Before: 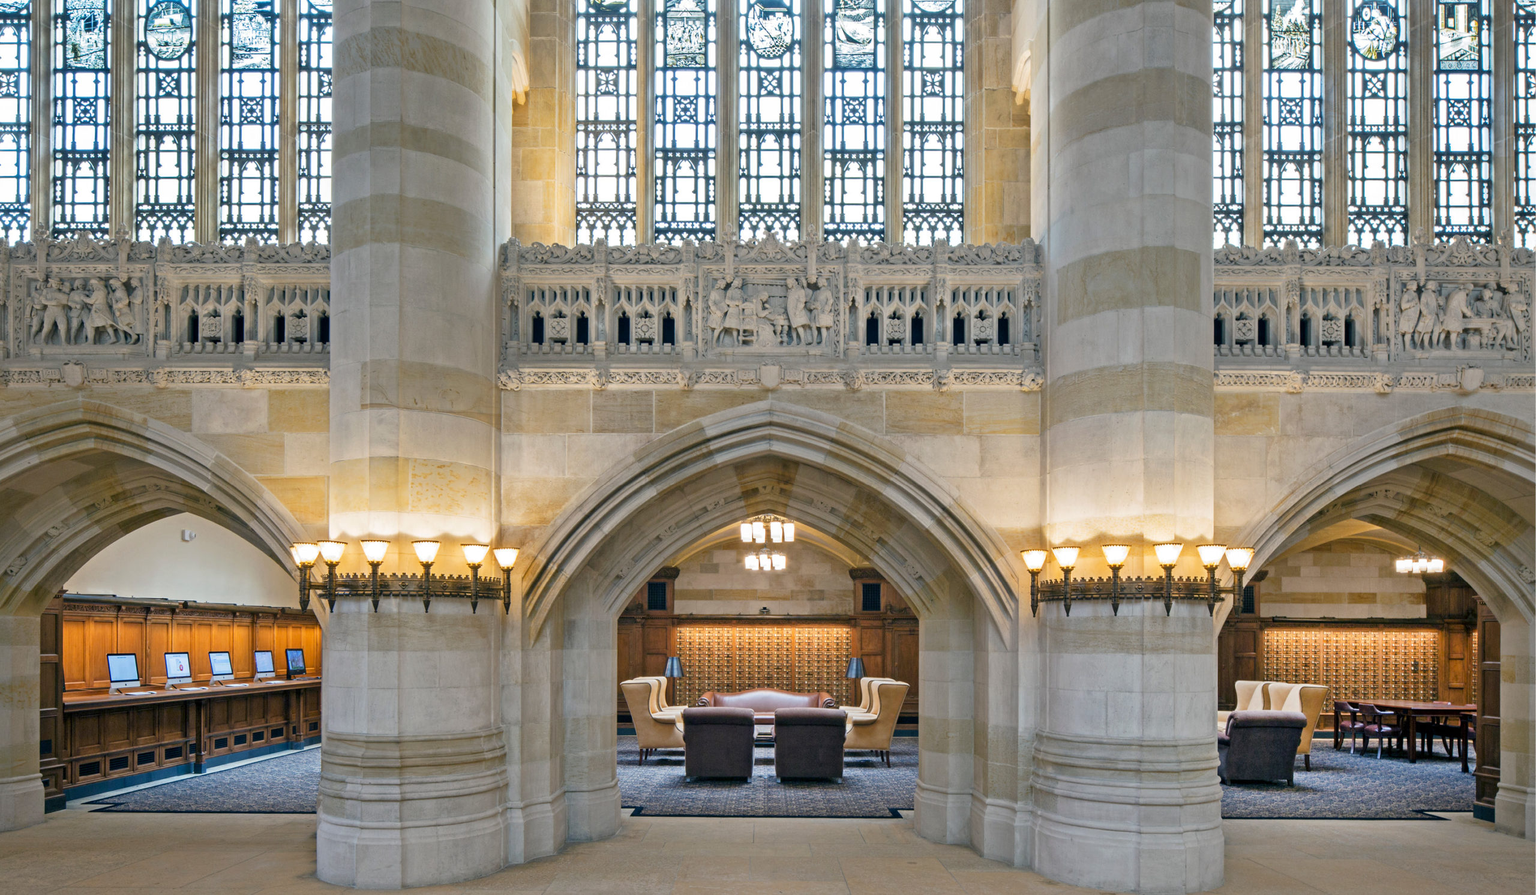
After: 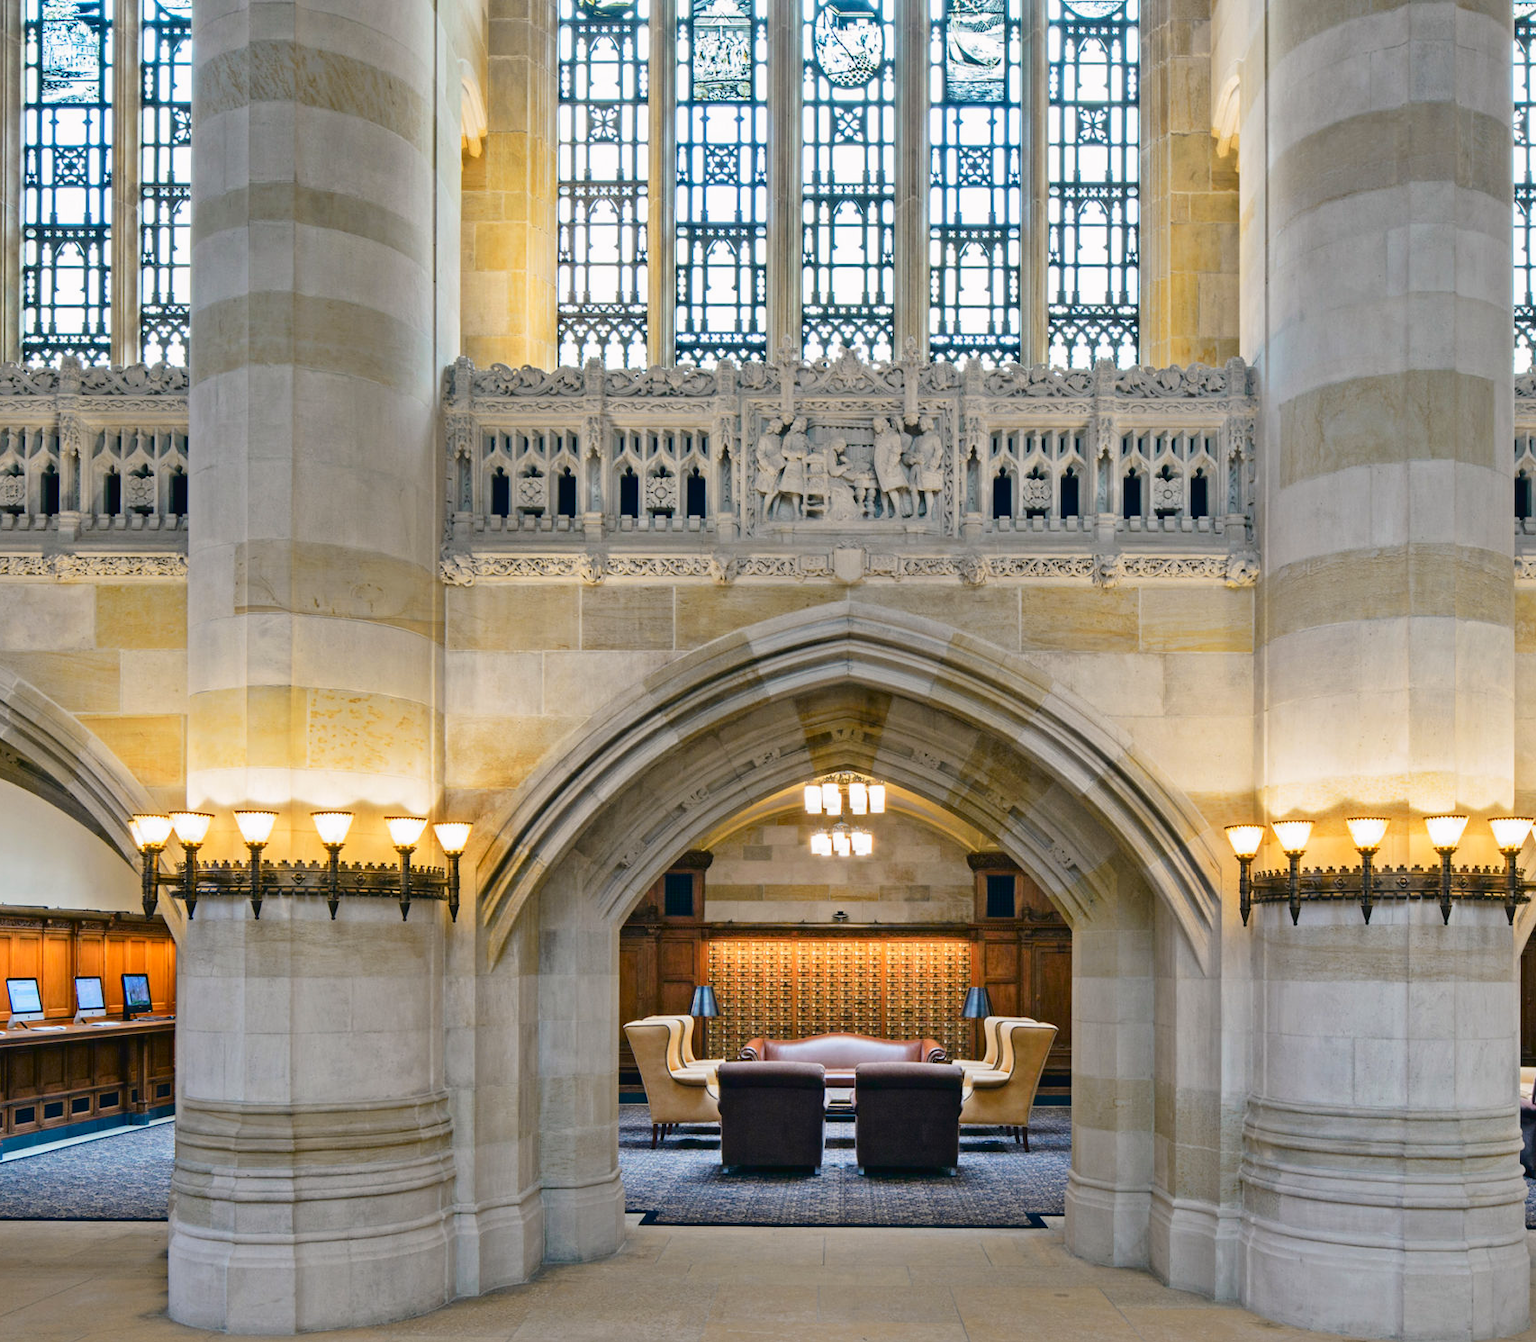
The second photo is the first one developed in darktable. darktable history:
crop and rotate: left 13.342%, right 19.991%
tone curve: curves: ch0 [(0, 0.023) (0.132, 0.075) (0.241, 0.178) (0.487, 0.491) (0.782, 0.8) (1, 0.989)]; ch1 [(0, 0) (0.396, 0.369) (0.467, 0.454) (0.498, 0.5) (0.518, 0.517) (0.57, 0.586) (0.619, 0.663) (0.692, 0.744) (1, 1)]; ch2 [(0, 0) (0.427, 0.416) (0.483, 0.481) (0.503, 0.503) (0.526, 0.527) (0.563, 0.573) (0.632, 0.667) (0.705, 0.737) (0.985, 0.966)], color space Lab, independent channels
